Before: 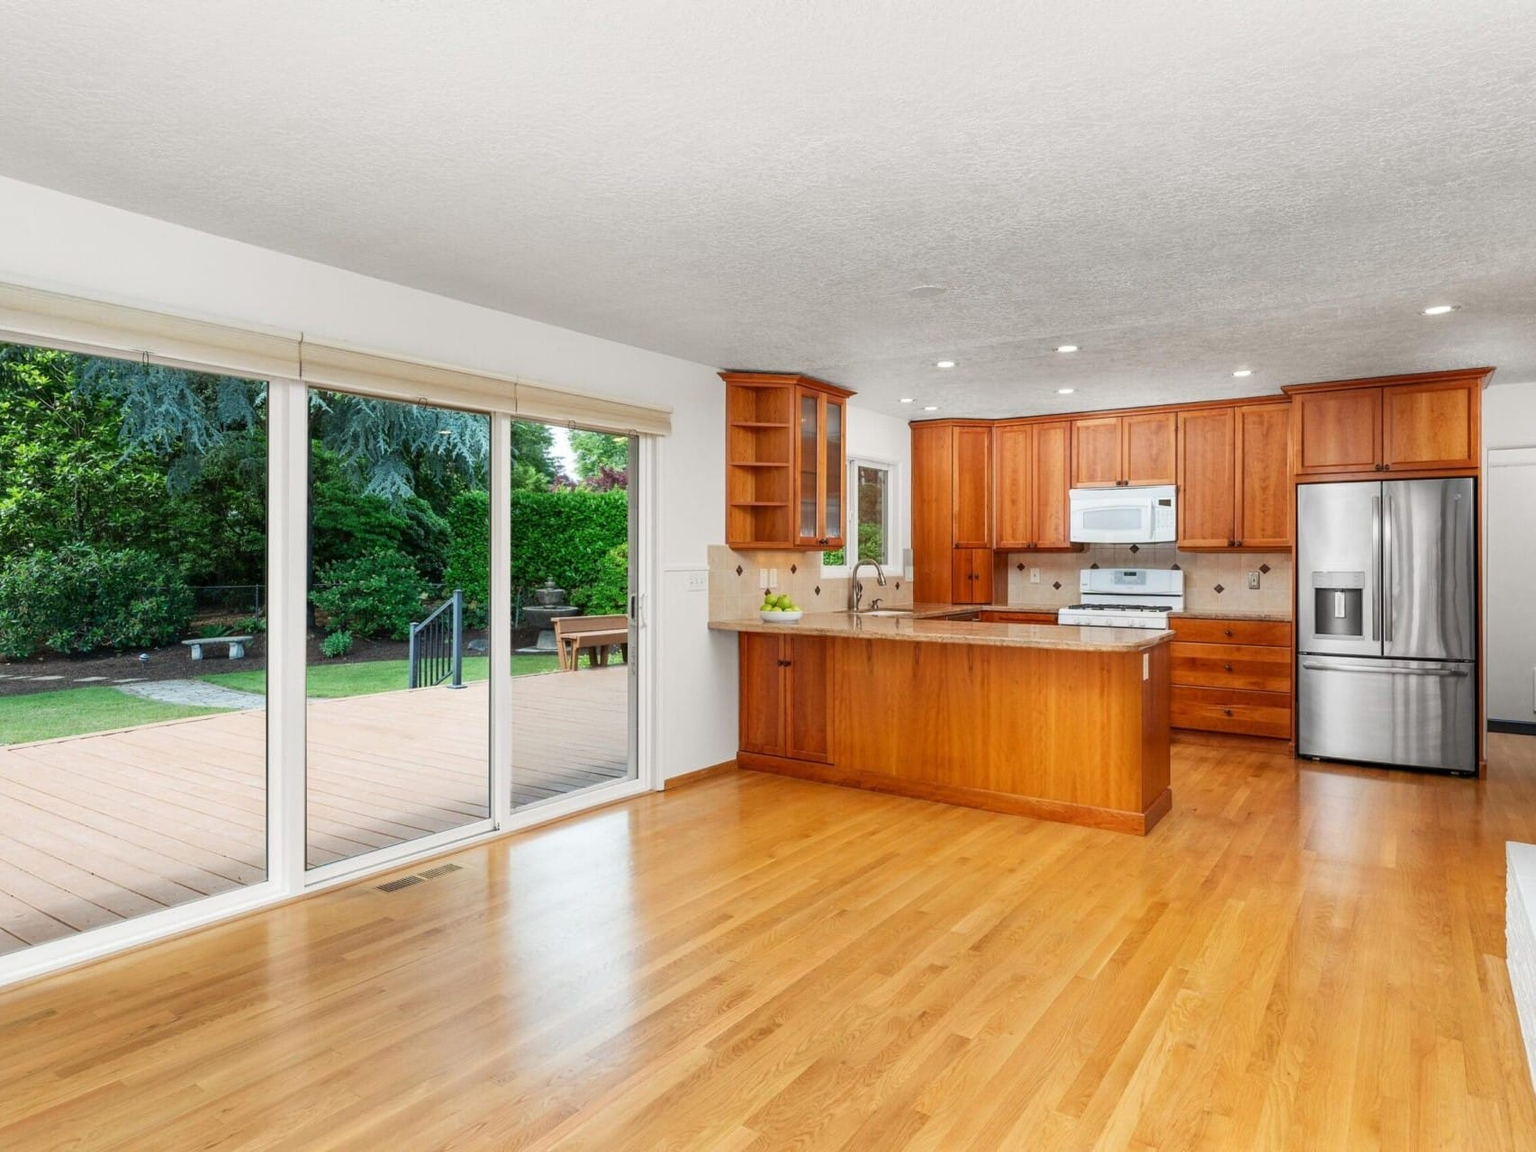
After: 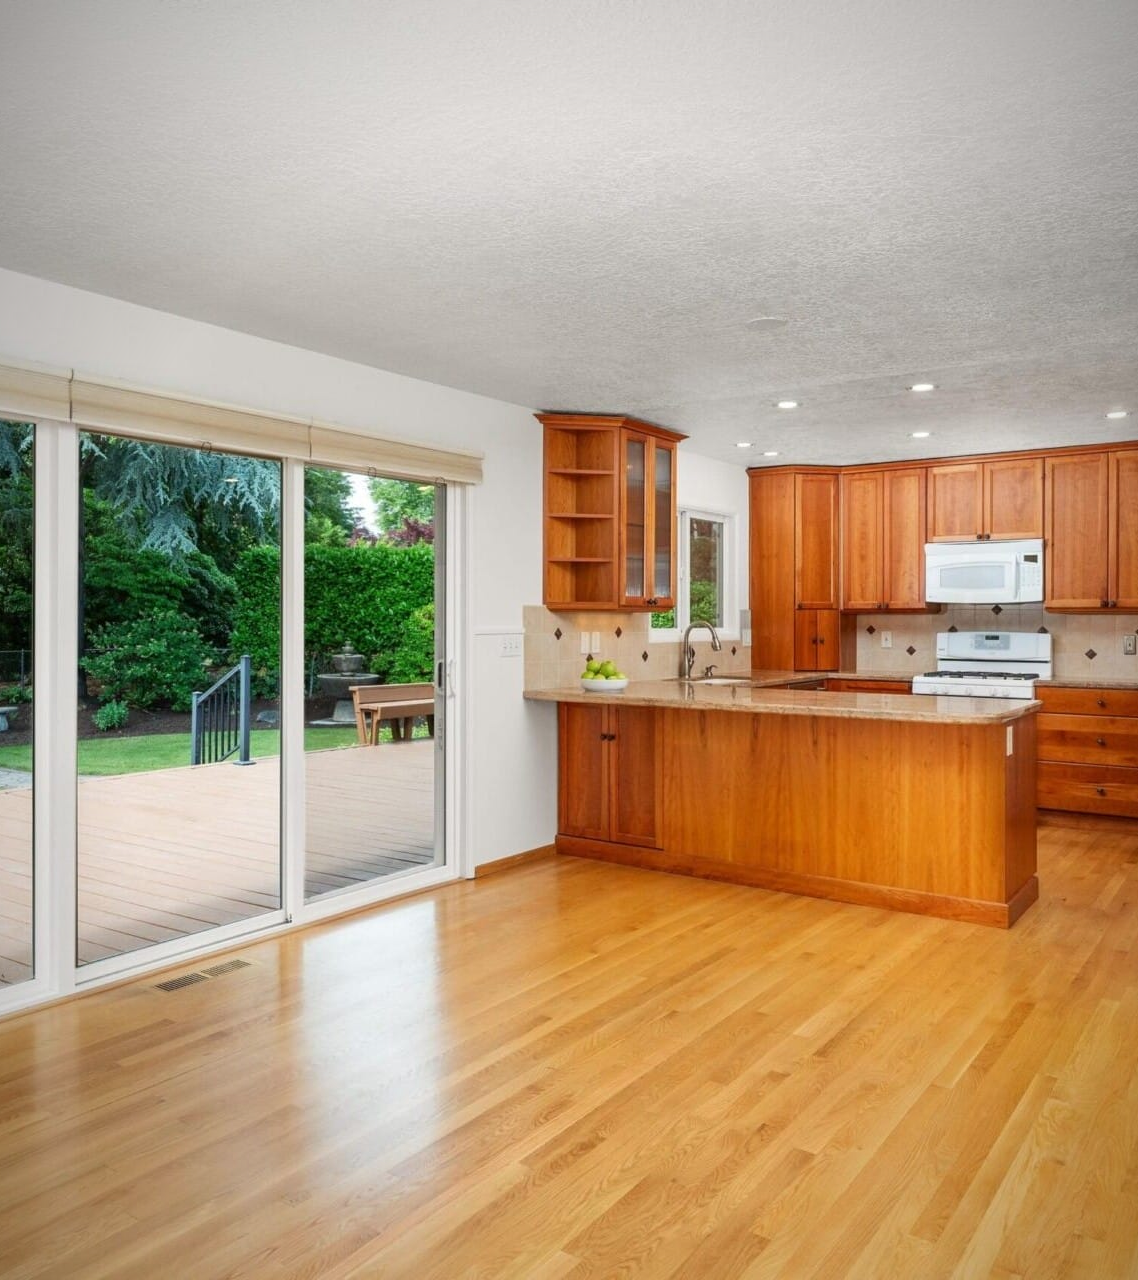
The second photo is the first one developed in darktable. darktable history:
crop: left 15.425%, right 17.869%
vignetting: fall-off start 81.69%, fall-off radius 61.9%, brightness -0.59, saturation -0.001, automatic ratio true, width/height ratio 1.418, unbound false
